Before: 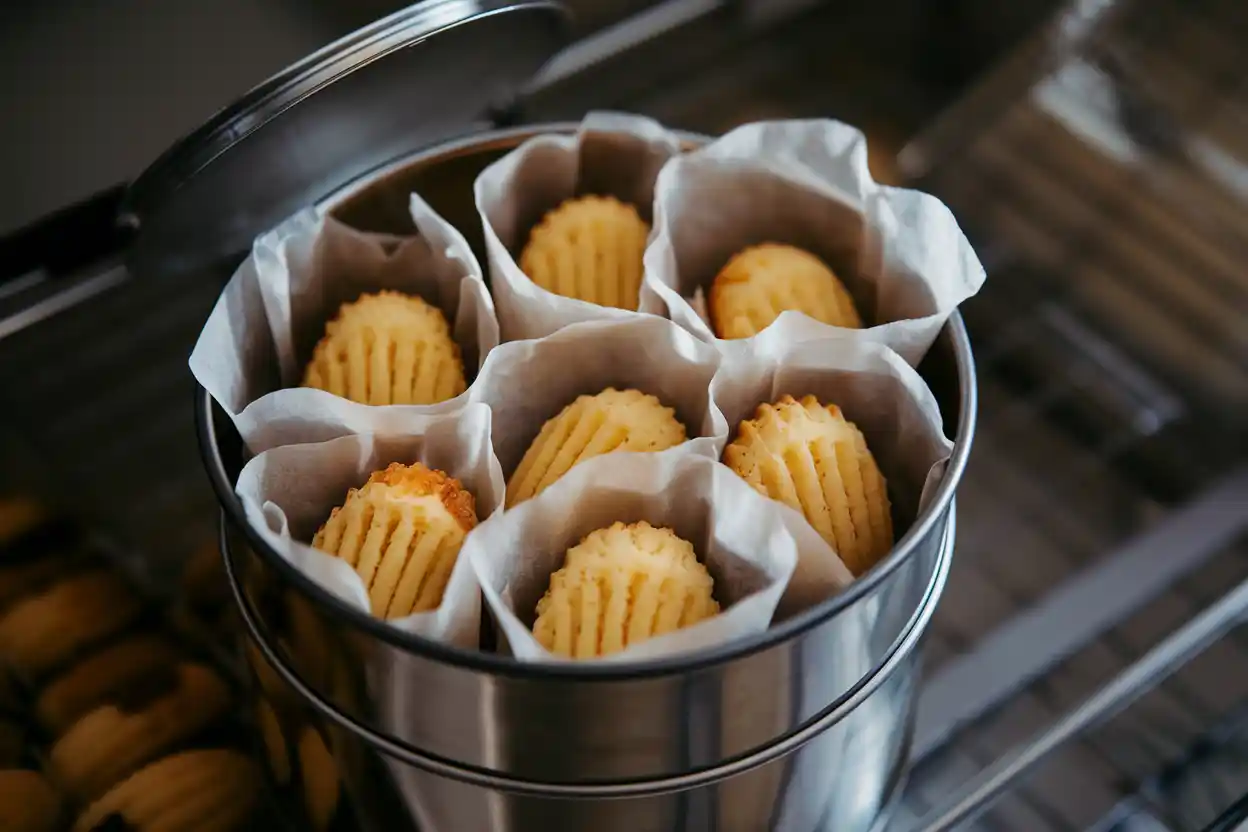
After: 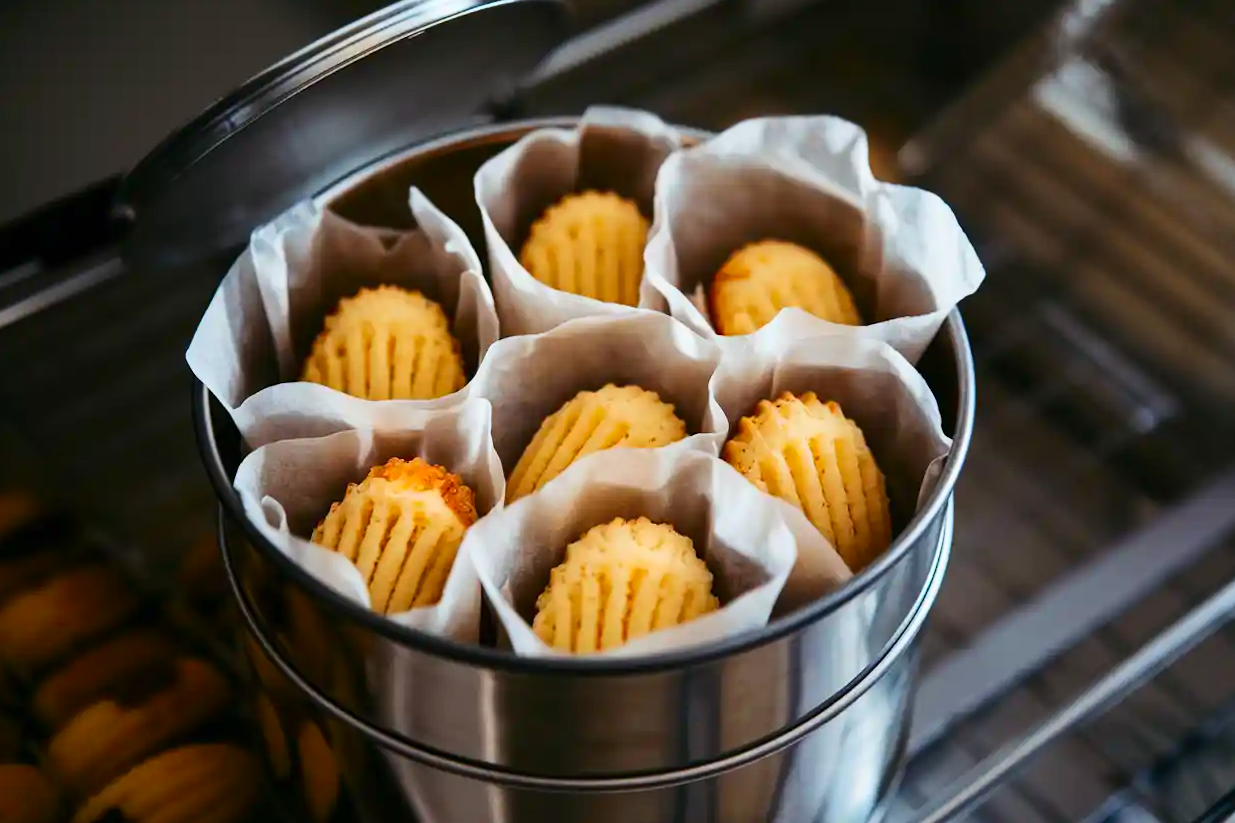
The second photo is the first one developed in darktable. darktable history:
contrast brightness saturation: contrast 0.23, brightness 0.1, saturation 0.29
rotate and perspective: rotation 0.174°, lens shift (vertical) 0.013, lens shift (horizontal) 0.019, shear 0.001, automatic cropping original format, crop left 0.007, crop right 0.991, crop top 0.016, crop bottom 0.997
